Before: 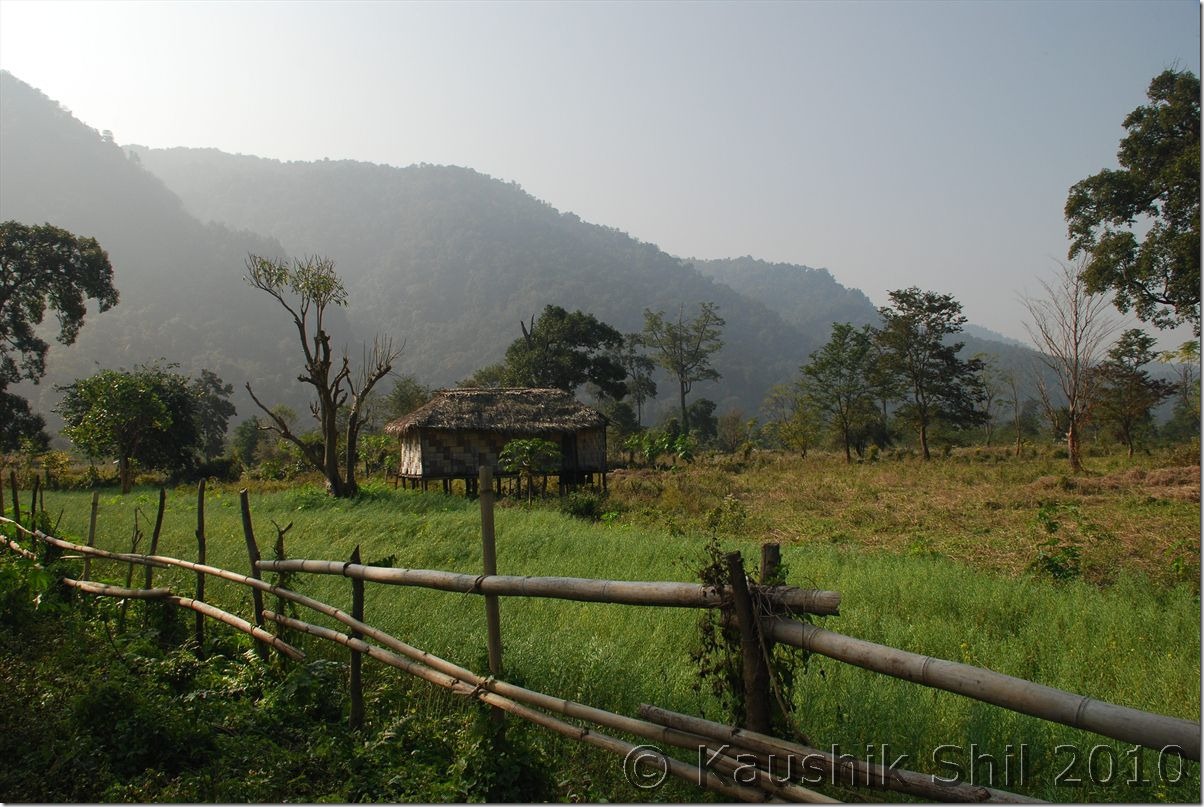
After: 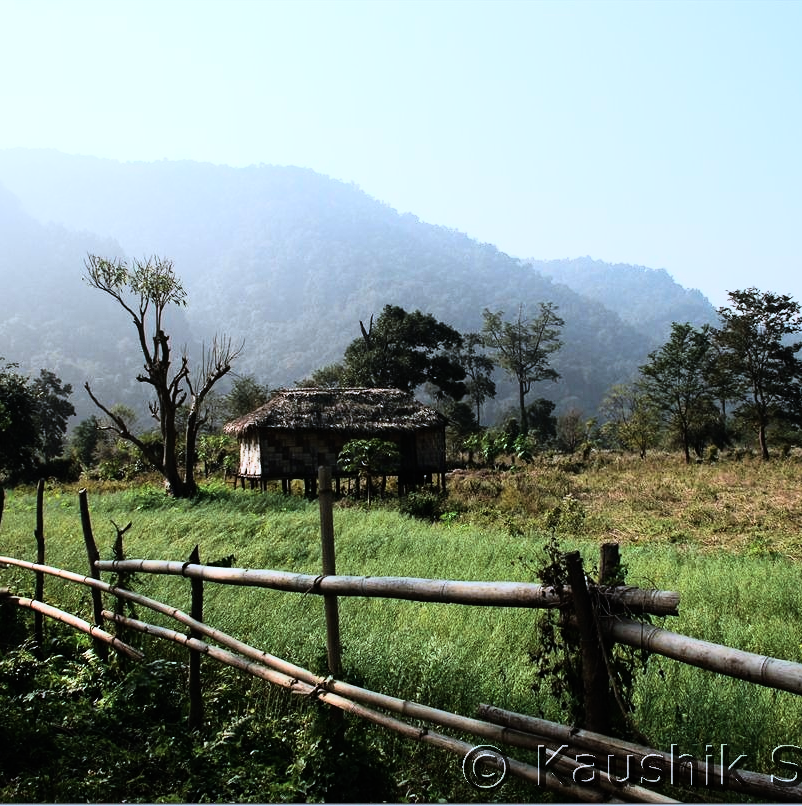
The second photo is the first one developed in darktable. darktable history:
crop and rotate: left 13.409%, right 19.924%
color correction: highlights a* -2.24, highlights b* -18.1
rgb curve: curves: ch0 [(0, 0) (0.21, 0.15) (0.24, 0.21) (0.5, 0.75) (0.75, 0.96) (0.89, 0.99) (1, 1)]; ch1 [(0, 0.02) (0.21, 0.13) (0.25, 0.2) (0.5, 0.67) (0.75, 0.9) (0.89, 0.97) (1, 1)]; ch2 [(0, 0.02) (0.21, 0.13) (0.25, 0.2) (0.5, 0.67) (0.75, 0.9) (0.89, 0.97) (1, 1)], compensate middle gray true
tone curve: curves: ch0 [(0, 0) (0.915, 0.89) (1, 1)]
